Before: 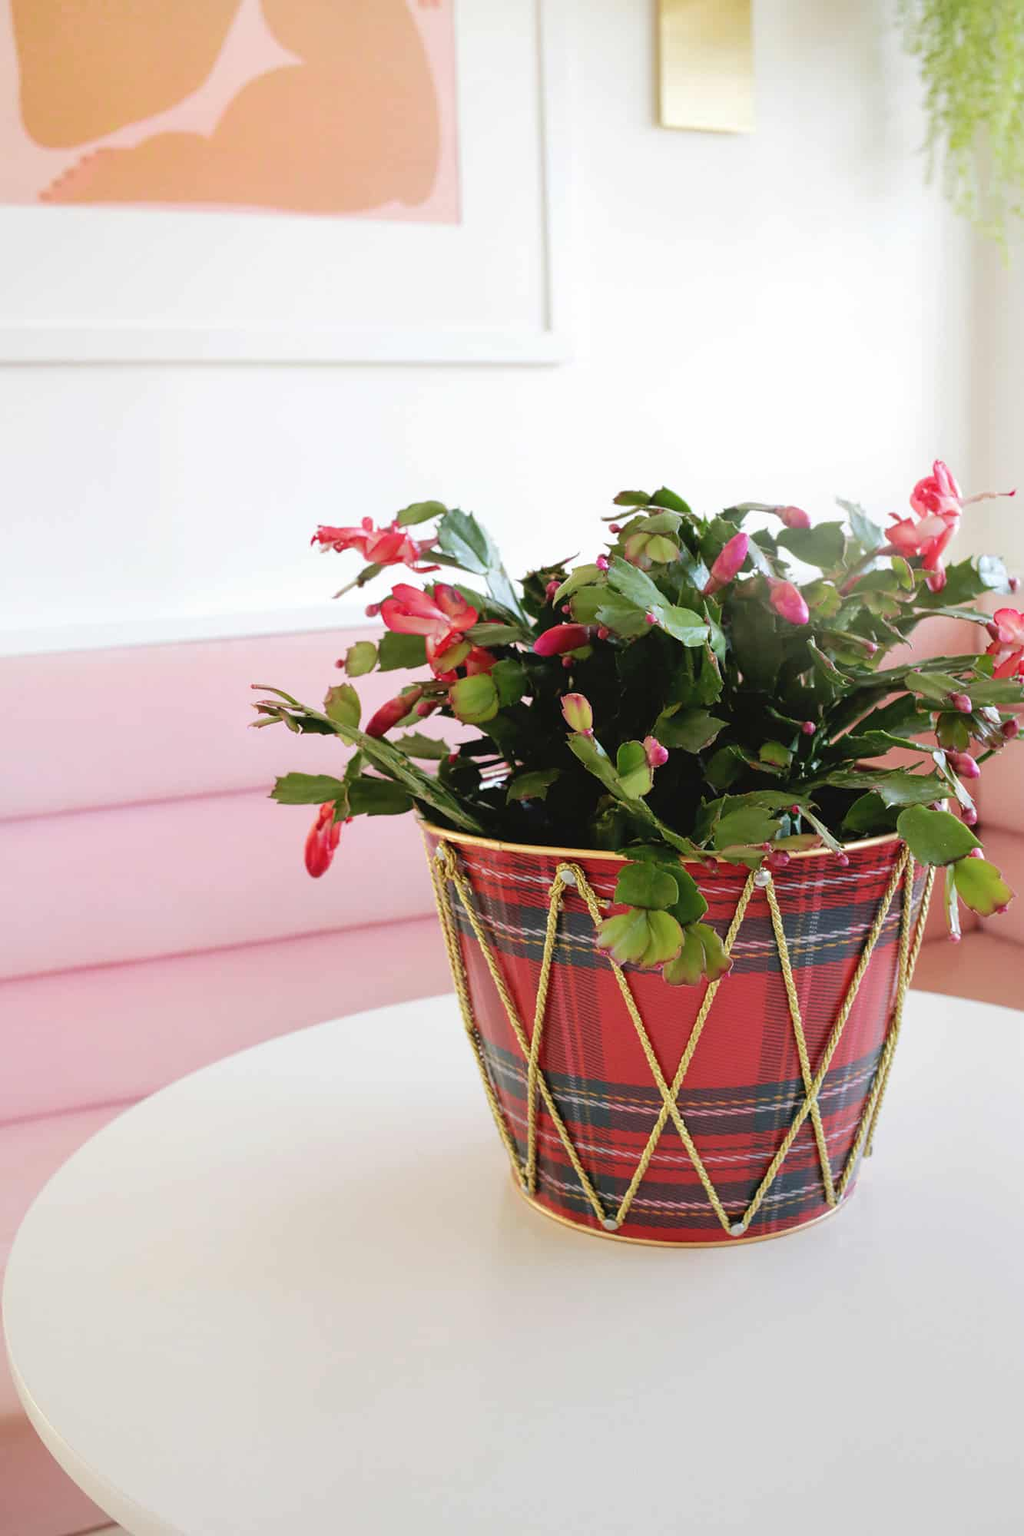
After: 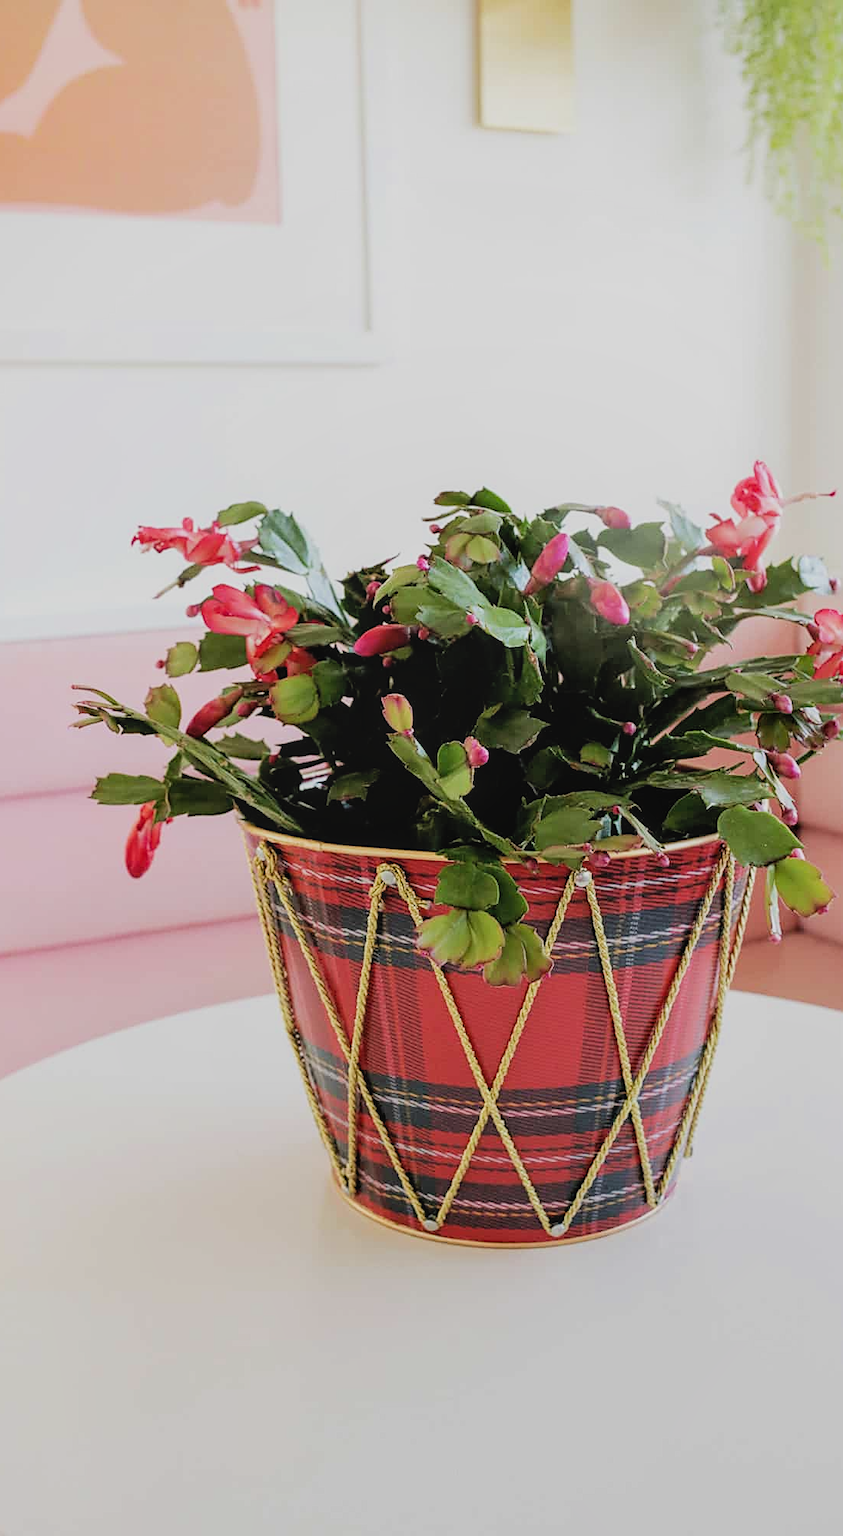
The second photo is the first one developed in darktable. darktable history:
filmic rgb: middle gray luminance 28.86%, black relative exposure -10.35 EV, white relative exposure 5.48 EV, target black luminance 0%, hardness 3.95, latitude 1.69%, contrast 1.128, highlights saturation mix 3.52%, shadows ↔ highlights balance 15.4%
crop: left 17.587%, bottom 0.027%
local contrast: detail 109%
sharpen: on, module defaults
